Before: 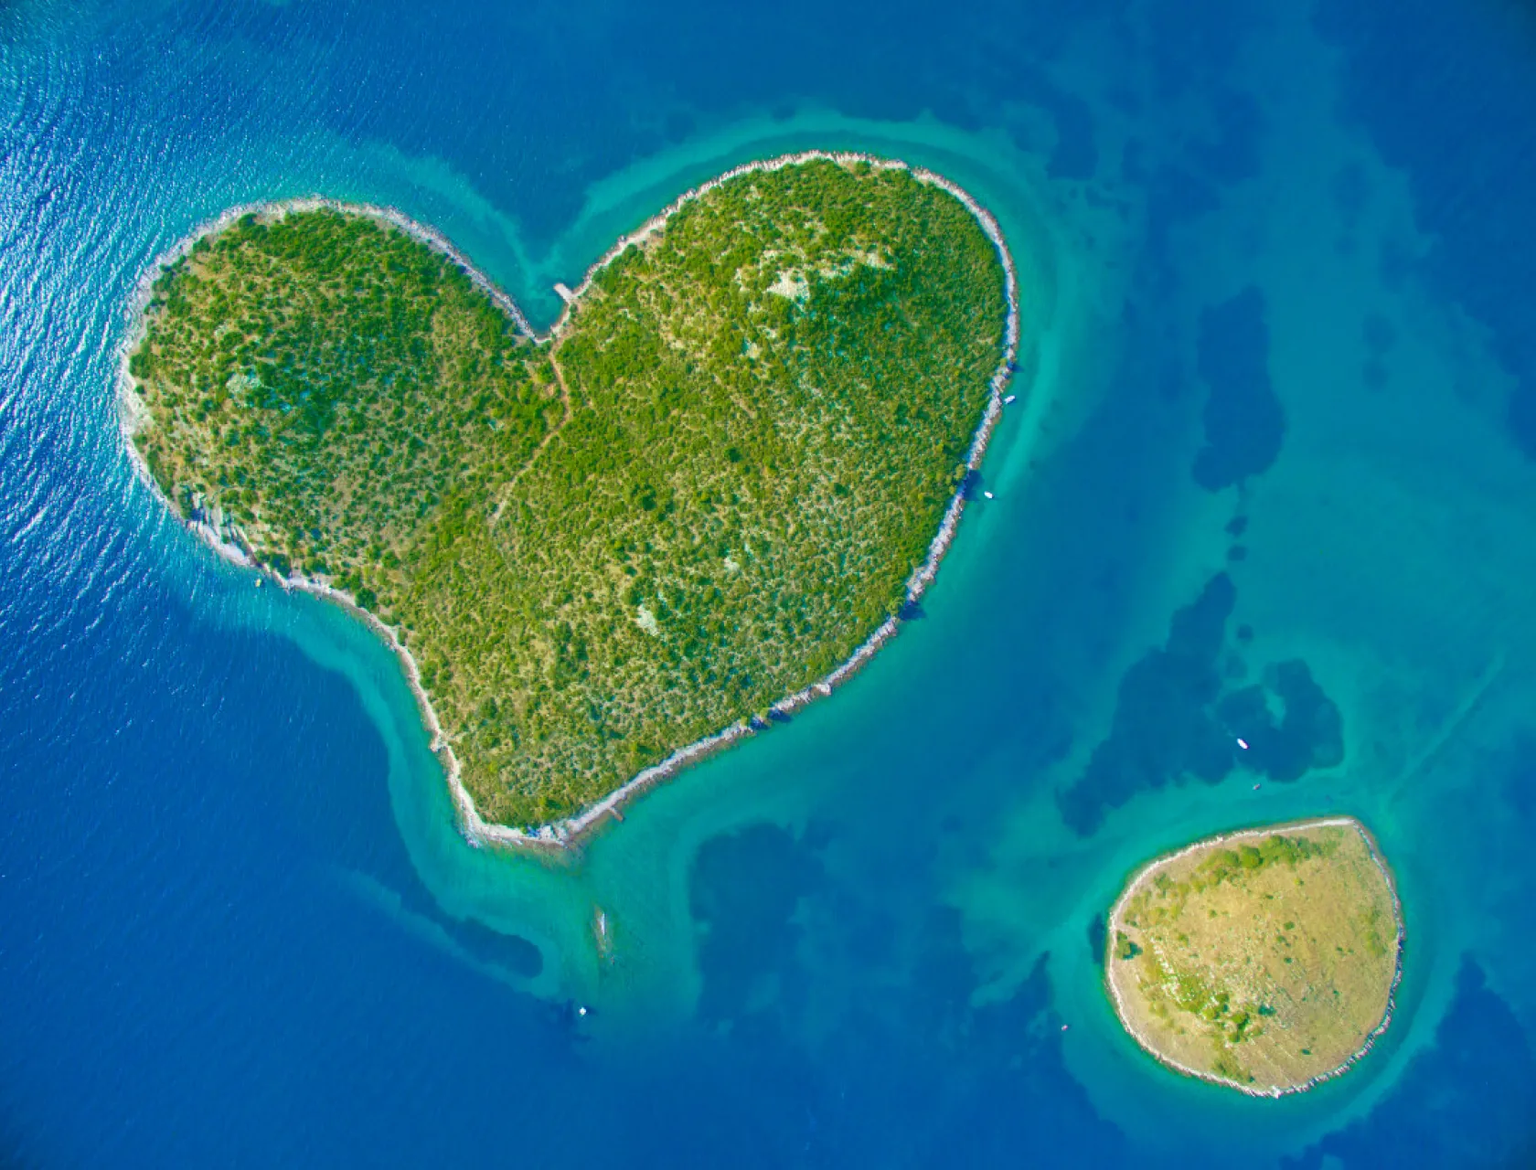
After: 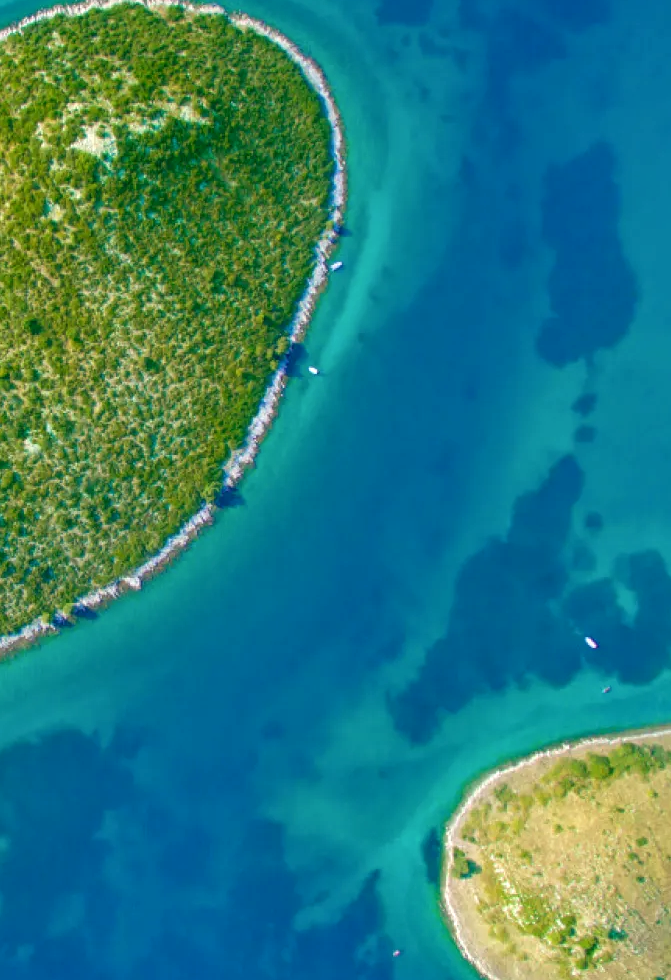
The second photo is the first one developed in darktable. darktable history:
crop: left 45.721%, top 13.393%, right 14.118%, bottom 10.01%
local contrast: on, module defaults
